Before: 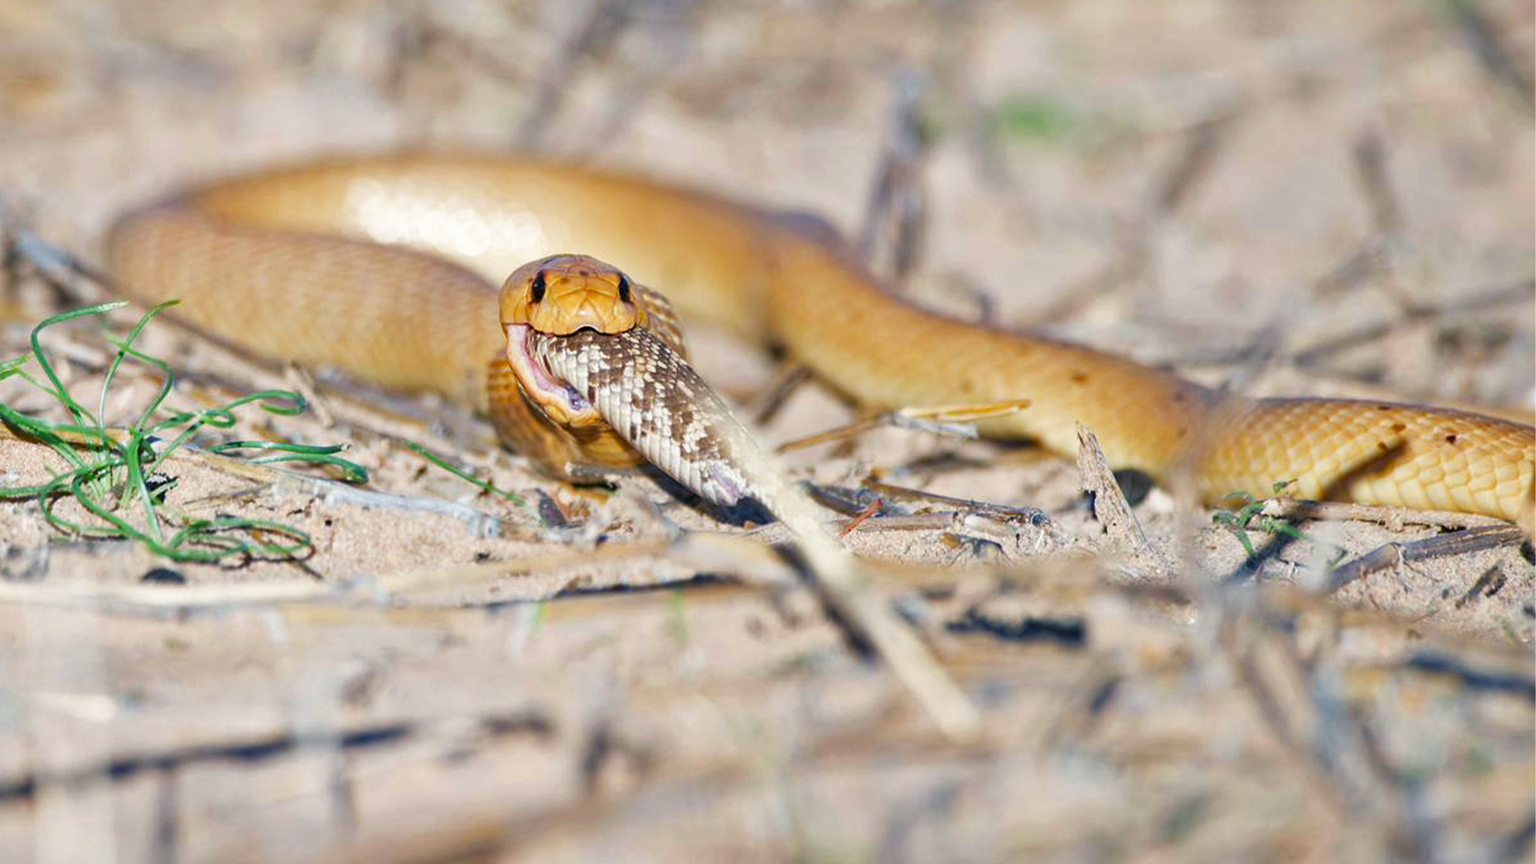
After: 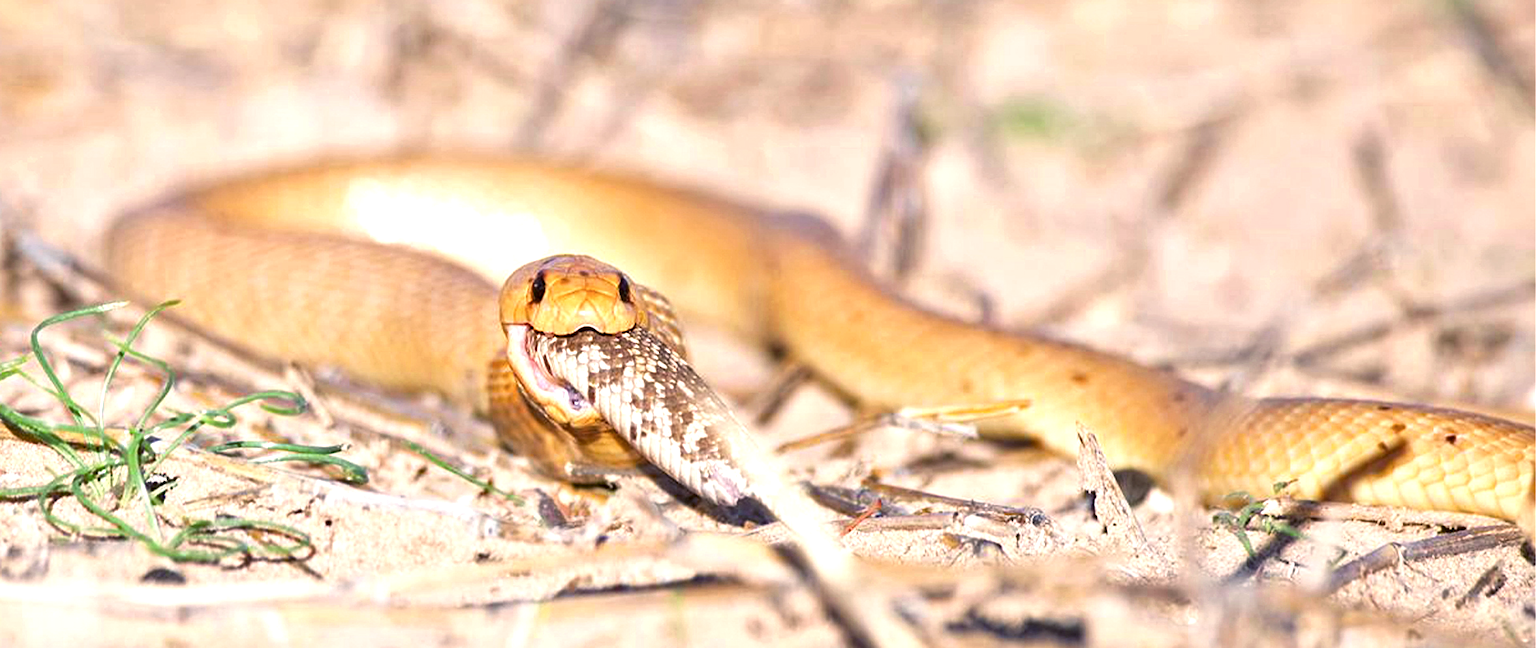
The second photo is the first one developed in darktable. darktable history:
exposure: exposure 0.738 EV, compensate exposure bias true, compensate highlight preservation false
crop: bottom 24.816%
sharpen: amount 0.214
color correction: highlights a* 10.26, highlights b* 9.66, shadows a* 8.74, shadows b* 8.45, saturation 0.816
